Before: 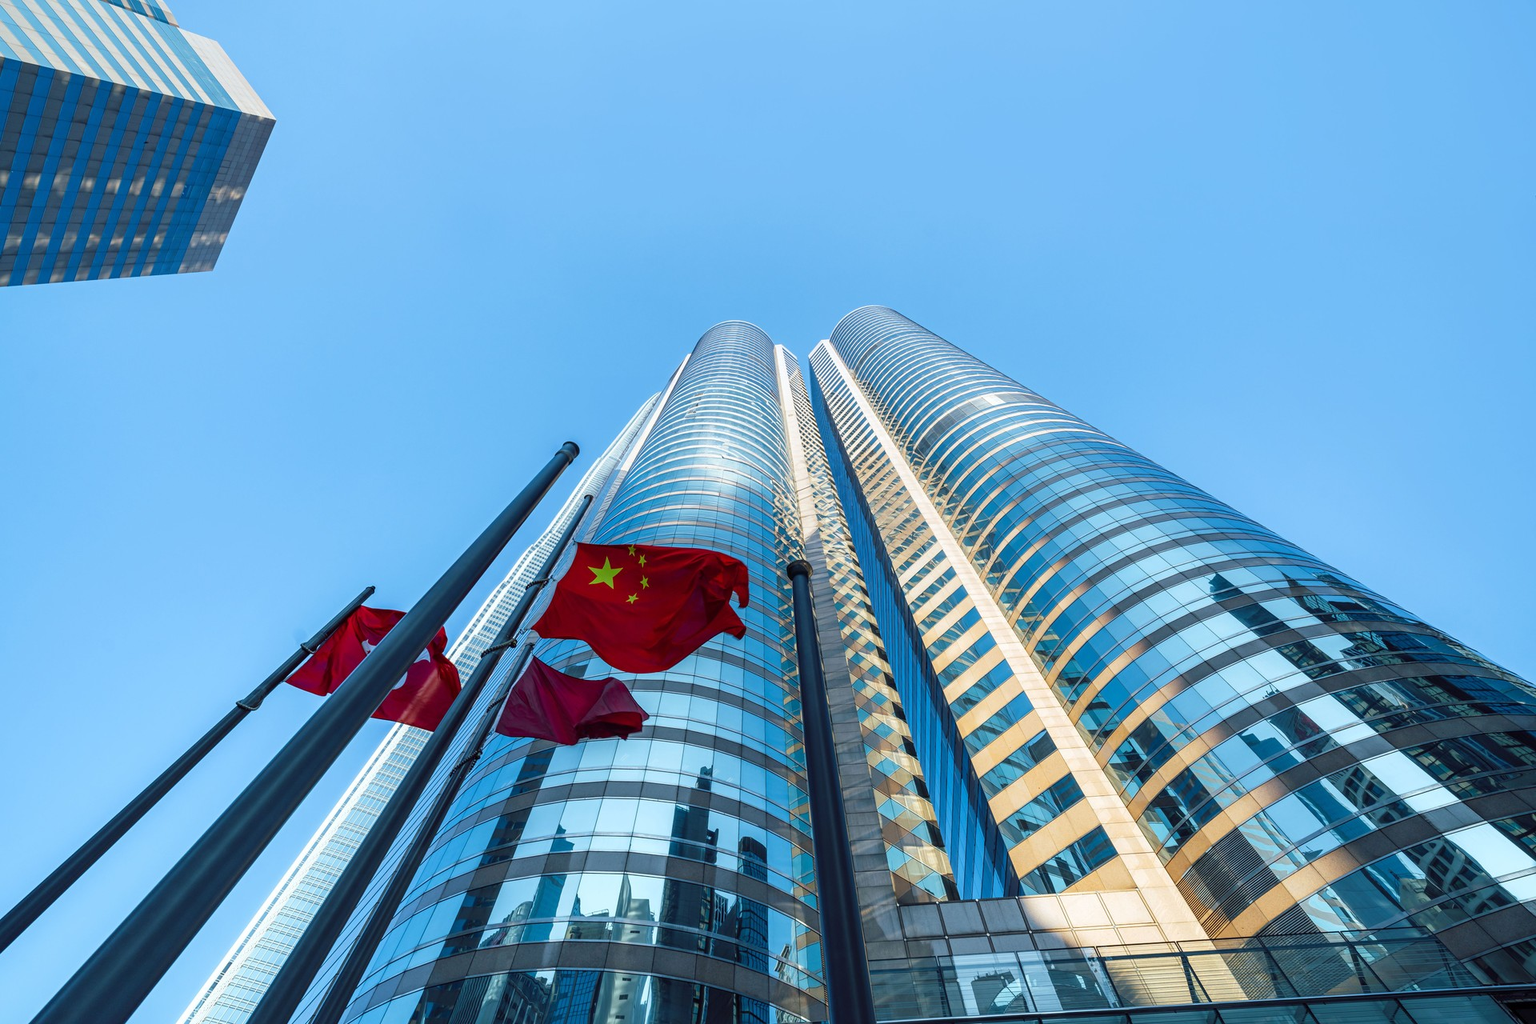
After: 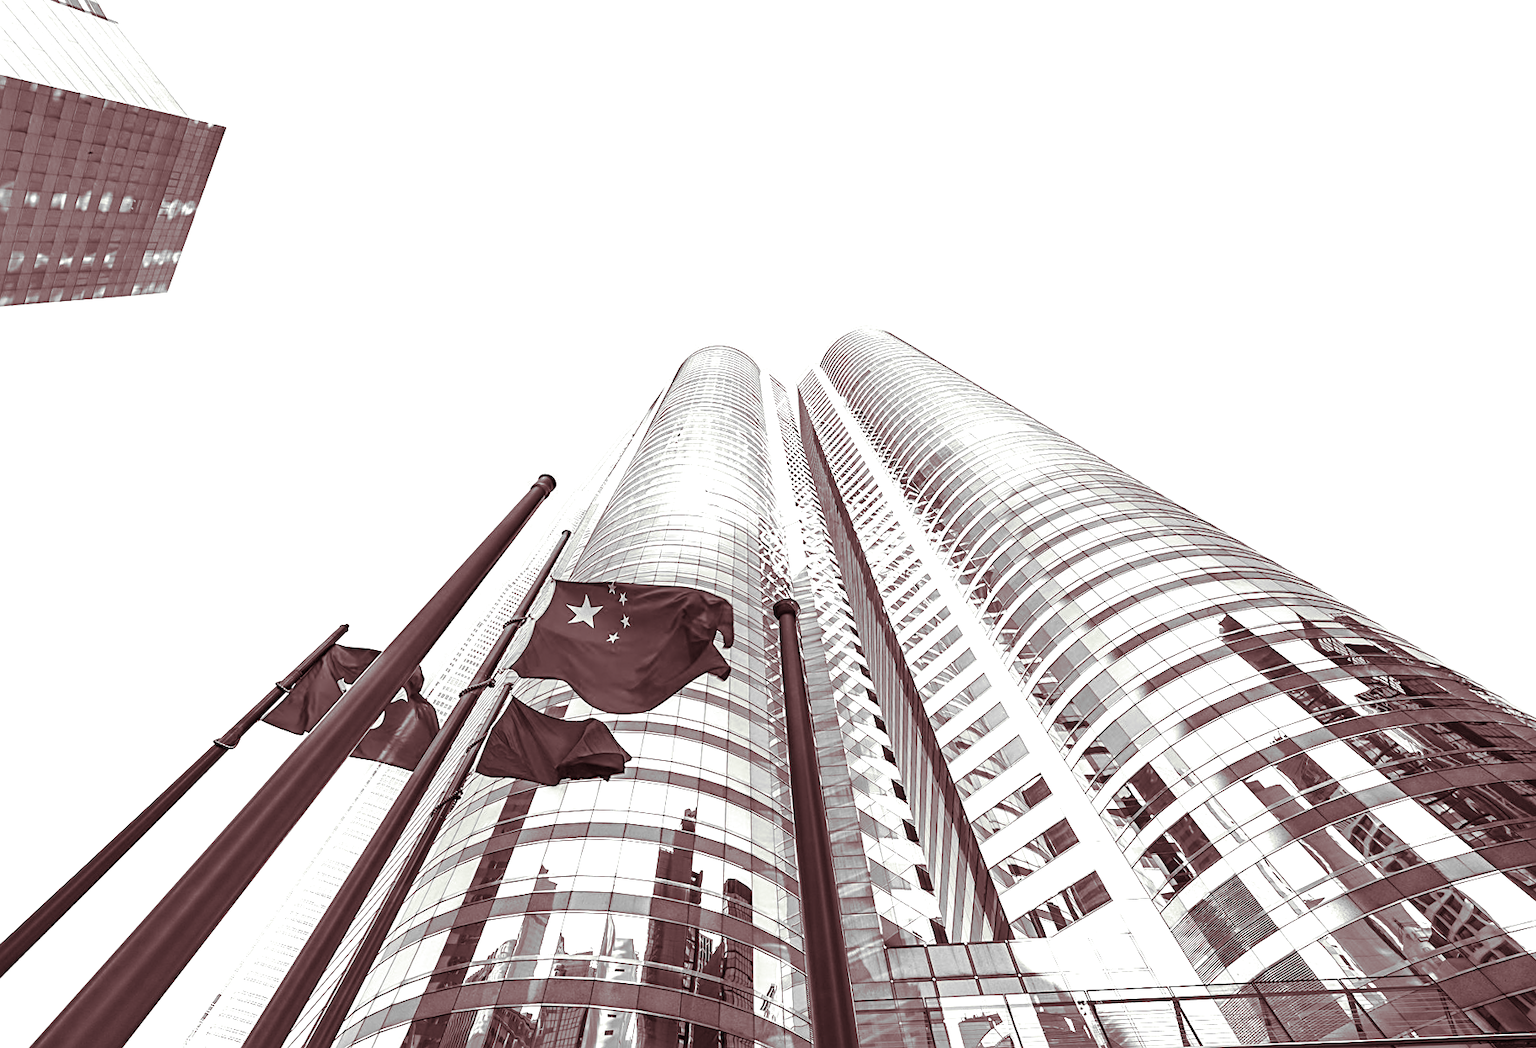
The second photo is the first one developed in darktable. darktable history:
split-toning: on, module defaults
levels: levels [0, 0.492, 0.984]
rotate and perspective: rotation 0.074°, lens shift (vertical) 0.096, lens shift (horizontal) -0.041, crop left 0.043, crop right 0.952, crop top 0.024, crop bottom 0.979
sharpen: on, module defaults
monochrome: on, module defaults
color correction: saturation 0.85
shadows and highlights: shadows 37.27, highlights -28.18, soften with gaussian
exposure: black level correction 0, exposure 1.379 EV, compensate exposure bias true, compensate highlight preservation false
